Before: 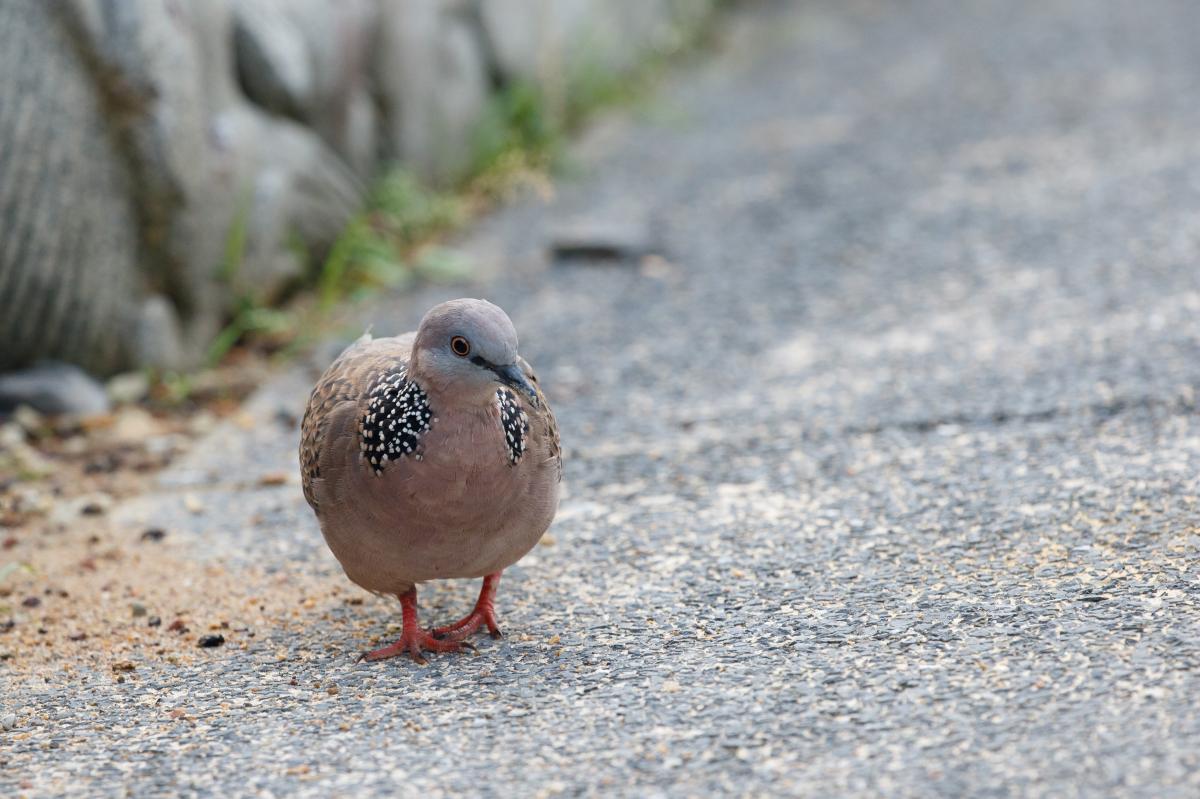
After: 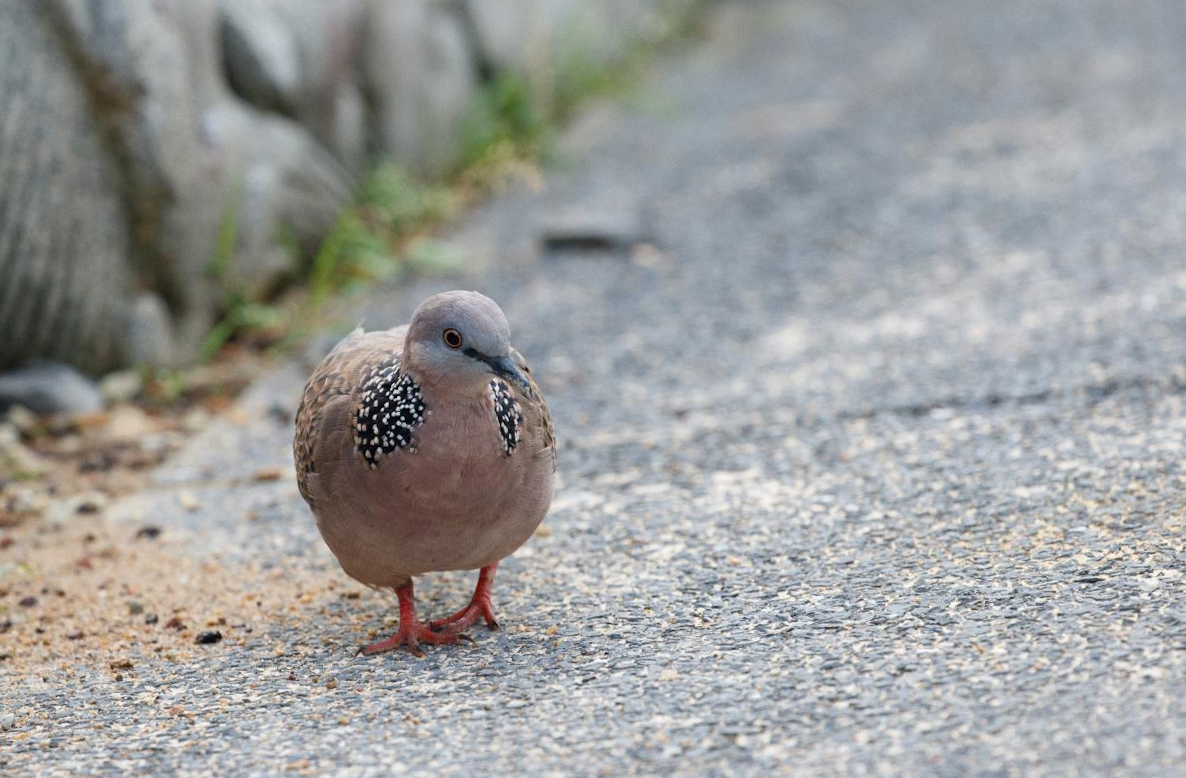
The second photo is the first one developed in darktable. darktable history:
grain: coarseness 0.09 ISO, strength 10%
rotate and perspective: rotation -1°, crop left 0.011, crop right 0.989, crop top 0.025, crop bottom 0.975
